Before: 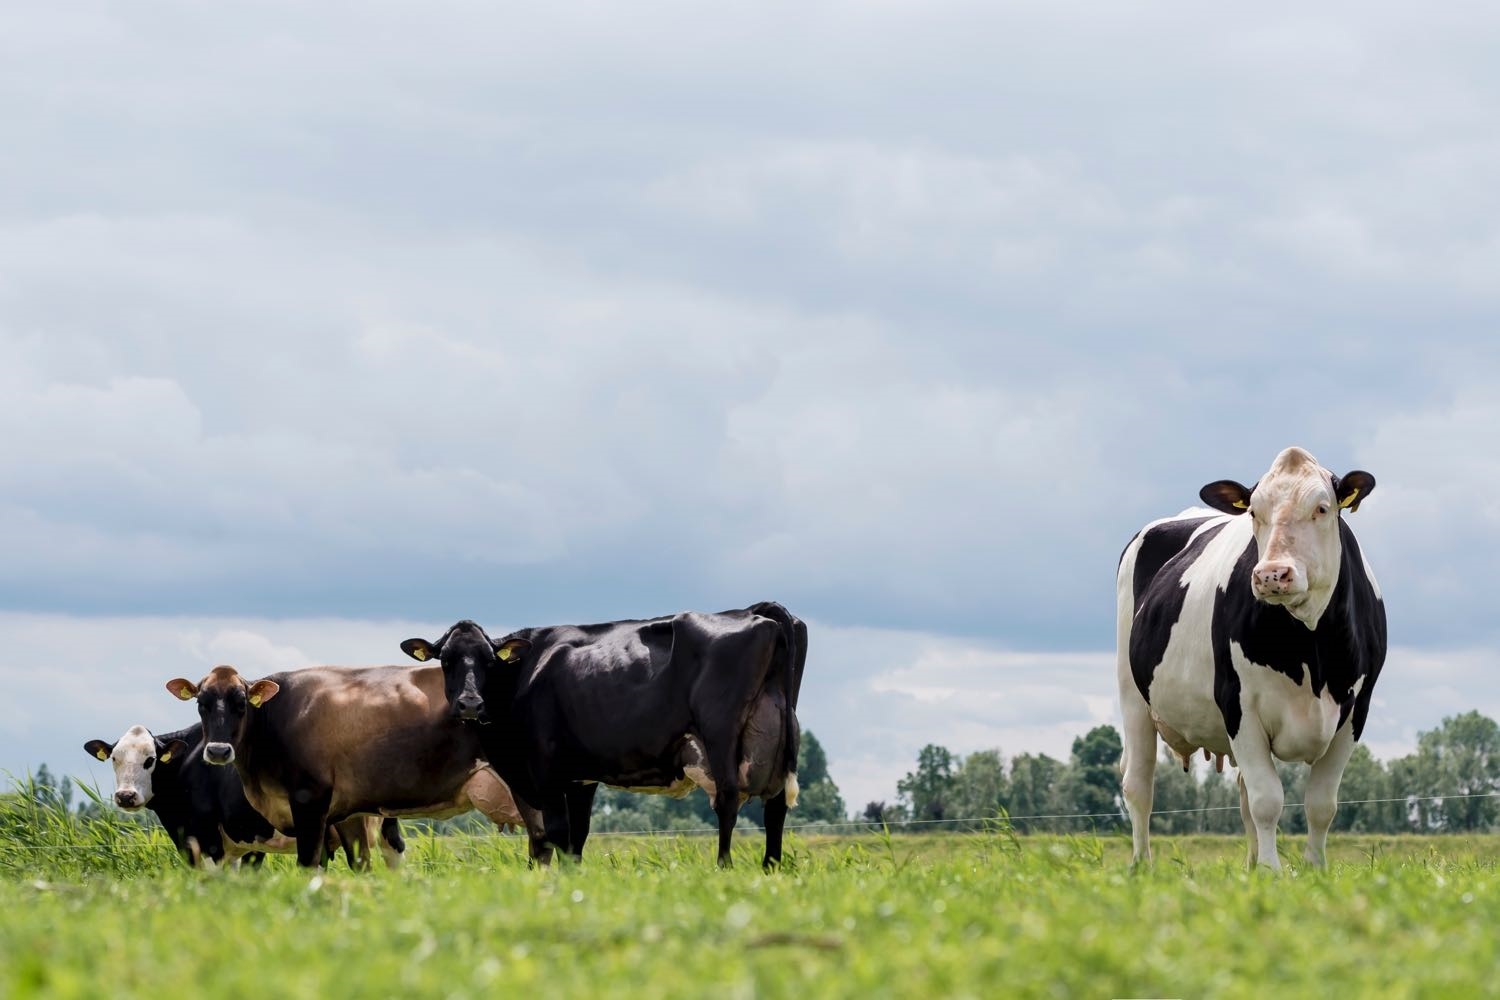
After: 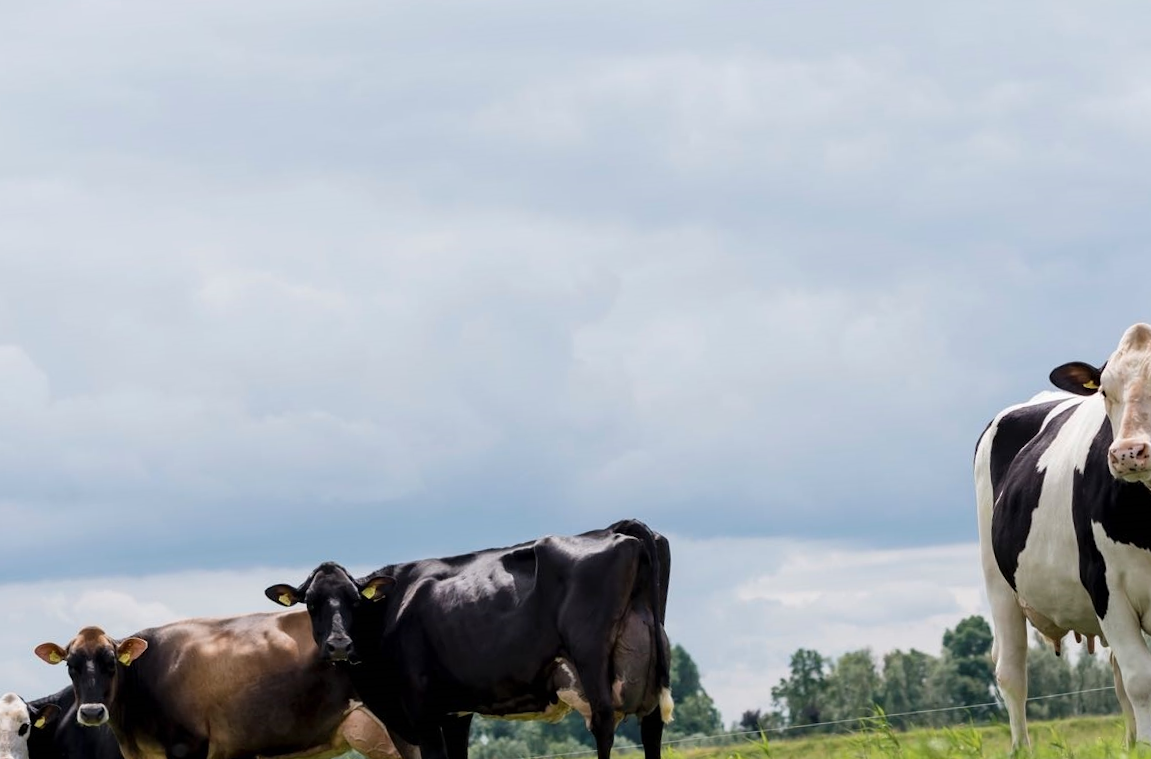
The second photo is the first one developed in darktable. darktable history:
crop and rotate: left 7.196%, top 4.574%, right 10.605%, bottom 13.178%
rotate and perspective: rotation -4.57°, crop left 0.054, crop right 0.944, crop top 0.087, crop bottom 0.914
